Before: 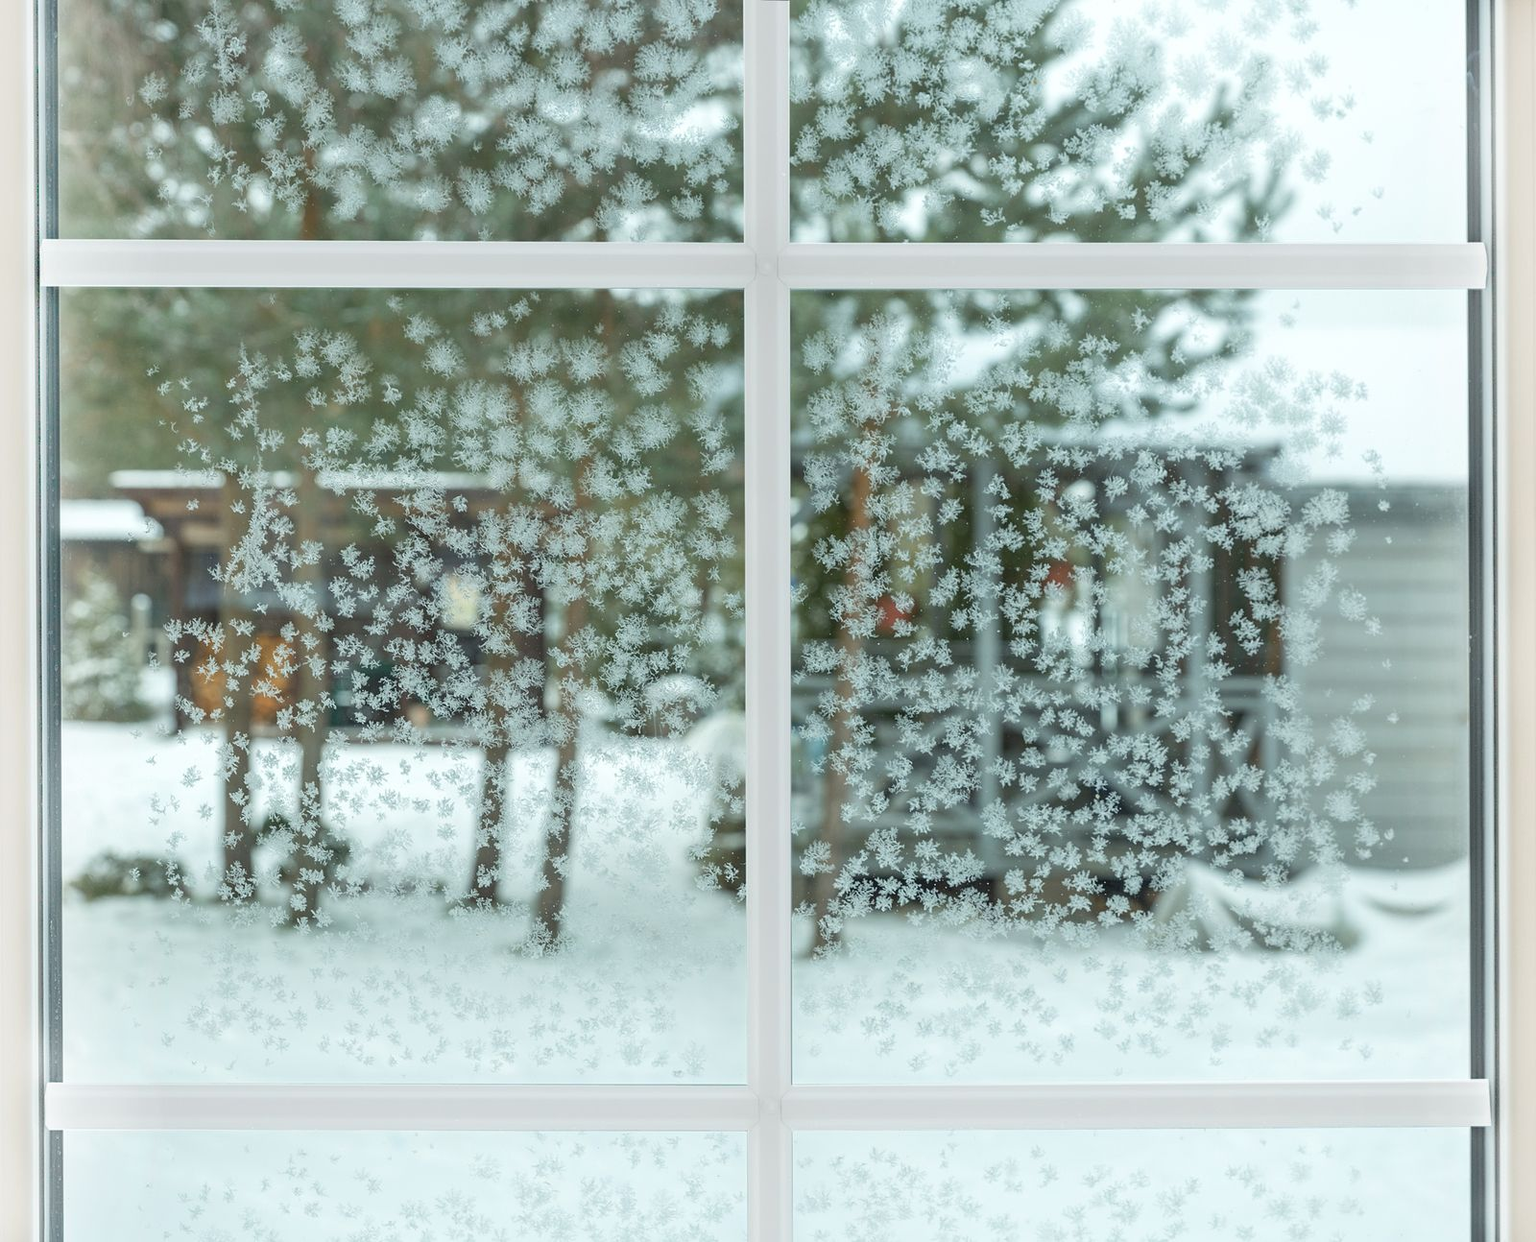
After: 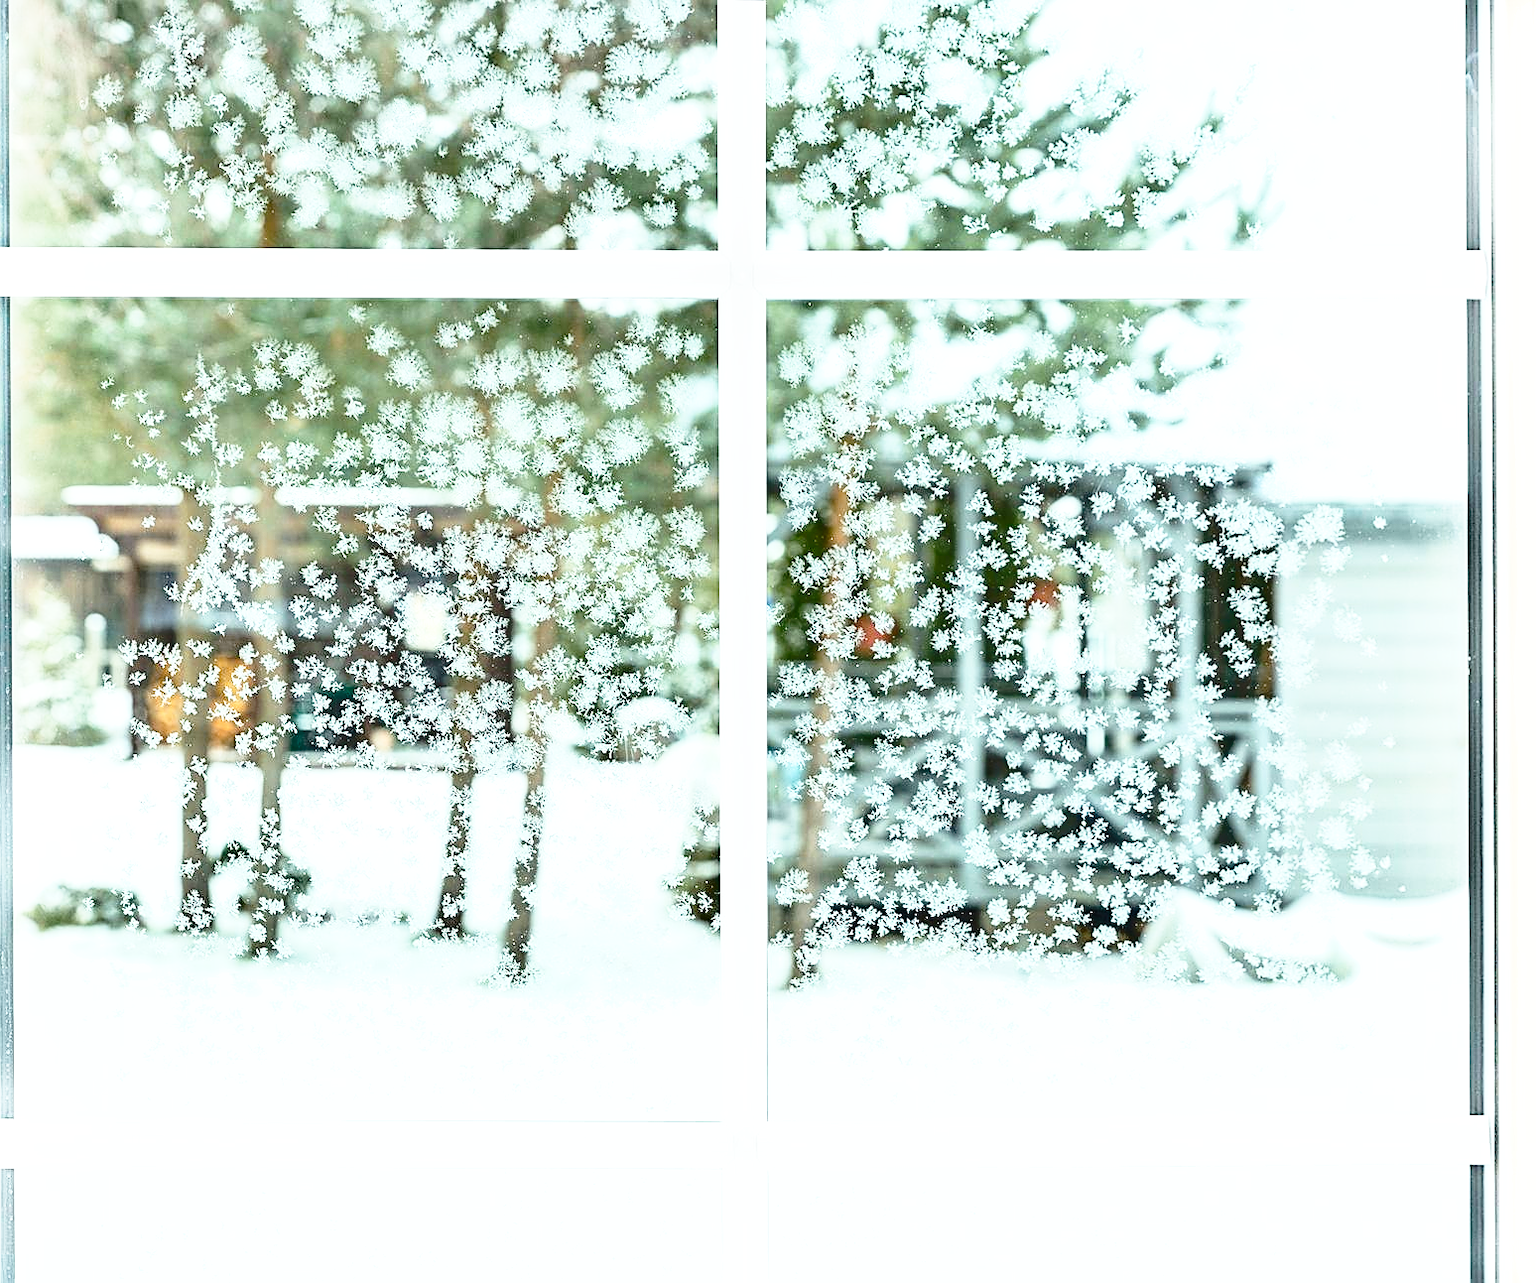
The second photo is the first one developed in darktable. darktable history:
crop and rotate: left 3.246%
exposure: exposure 0.61 EV, compensate exposure bias true, compensate highlight preservation false
tone curve: curves: ch0 [(0, 0) (0.389, 0.458) (0.745, 0.82) (0.849, 0.917) (0.919, 0.969) (1, 1)]; ch1 [(0, 0) (0.437, 0.404) (0.5, 0.5) (0.529, 0.55) (0.58, 0.6) (0.616, 0.649) (1, 1)]; ch2 [(0, 0) (0.442, 0.428) (0.5, 0.5) (0.525, 0.543) (0.585, 0.62) (1, 1)], color space Lab, linked channels, preserve colors none
sharpen: on, module defaults
shadows and highlights: radius 133.46, soften with gaussian
base curve: curves: ch0 [(0, 0) (0.028, 0.03) (0.121, 0.232) (0.46, 0.748) (0.859, 0.968) (1, 1)], preserve colors none
tone equalizer: on, module defaults
